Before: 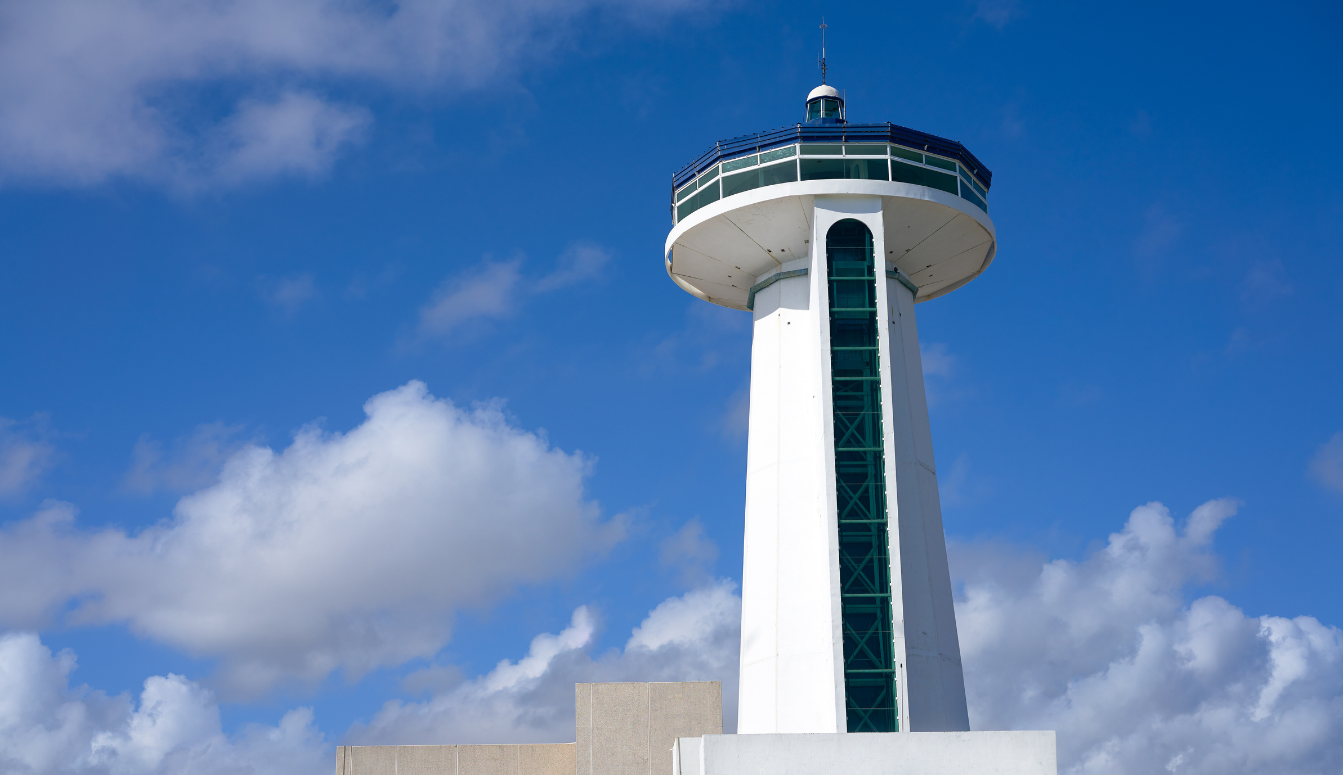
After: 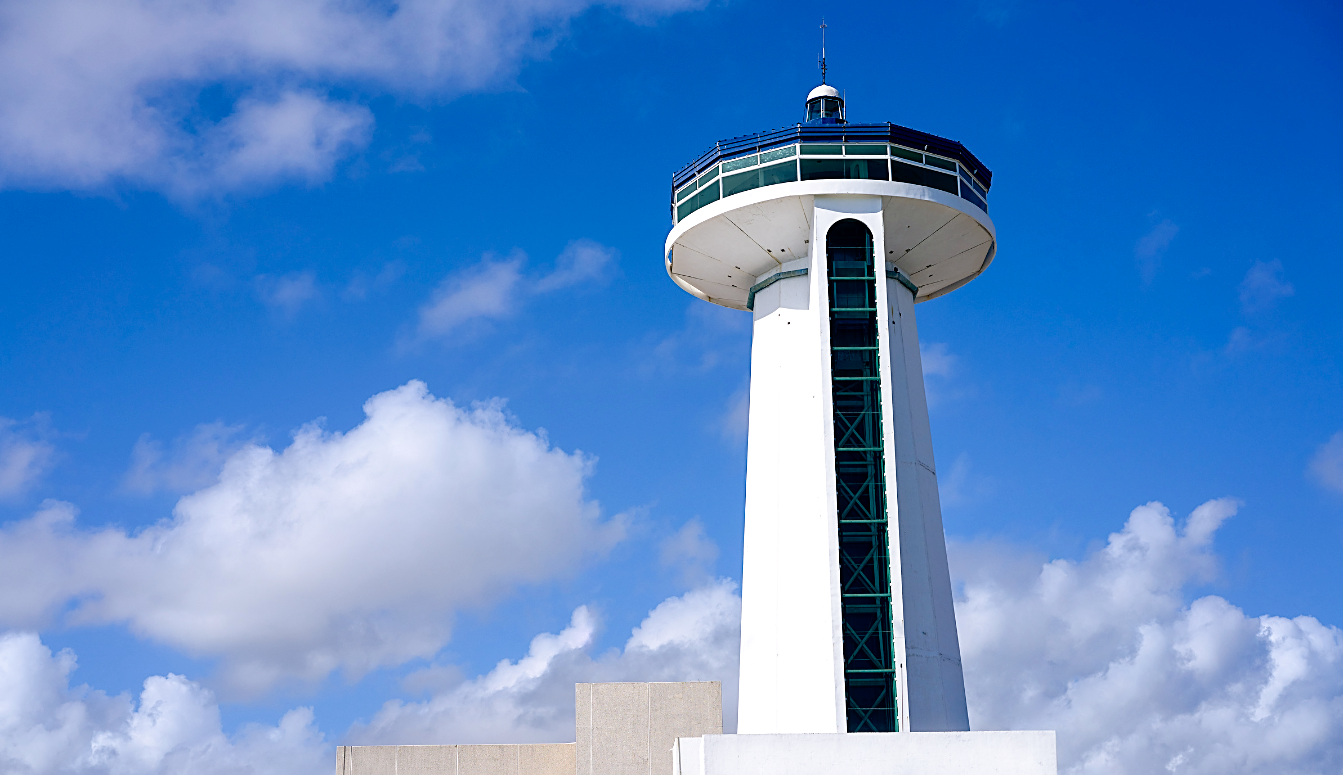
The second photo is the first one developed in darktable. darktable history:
tone curve: curves: ch0 [(0, 0) (0.003, 0) (0.011, 0.002) (0.025, 0.004) (0.044, 0.007) (0.069, 0.015) (0.1, 0.025) (0.136, 0.04) (0.177, 0.09) (0.224, 0.152) (0.277, 0.239) (0.335, 0.335) (0.399, 0.43) (0.468, 0.524) (0.543, 0.621) (0.623, 0.712) (0.709, 0.792) (0.801, 0.871) (0.898, 0.951) (1, 1)], preserve colors none
local contrast: highlights 100%, shadows 100%, detail 120%, midtone range 0.2
sharpen: on, module defaults
white balance: red 1.009, blue 1.027
